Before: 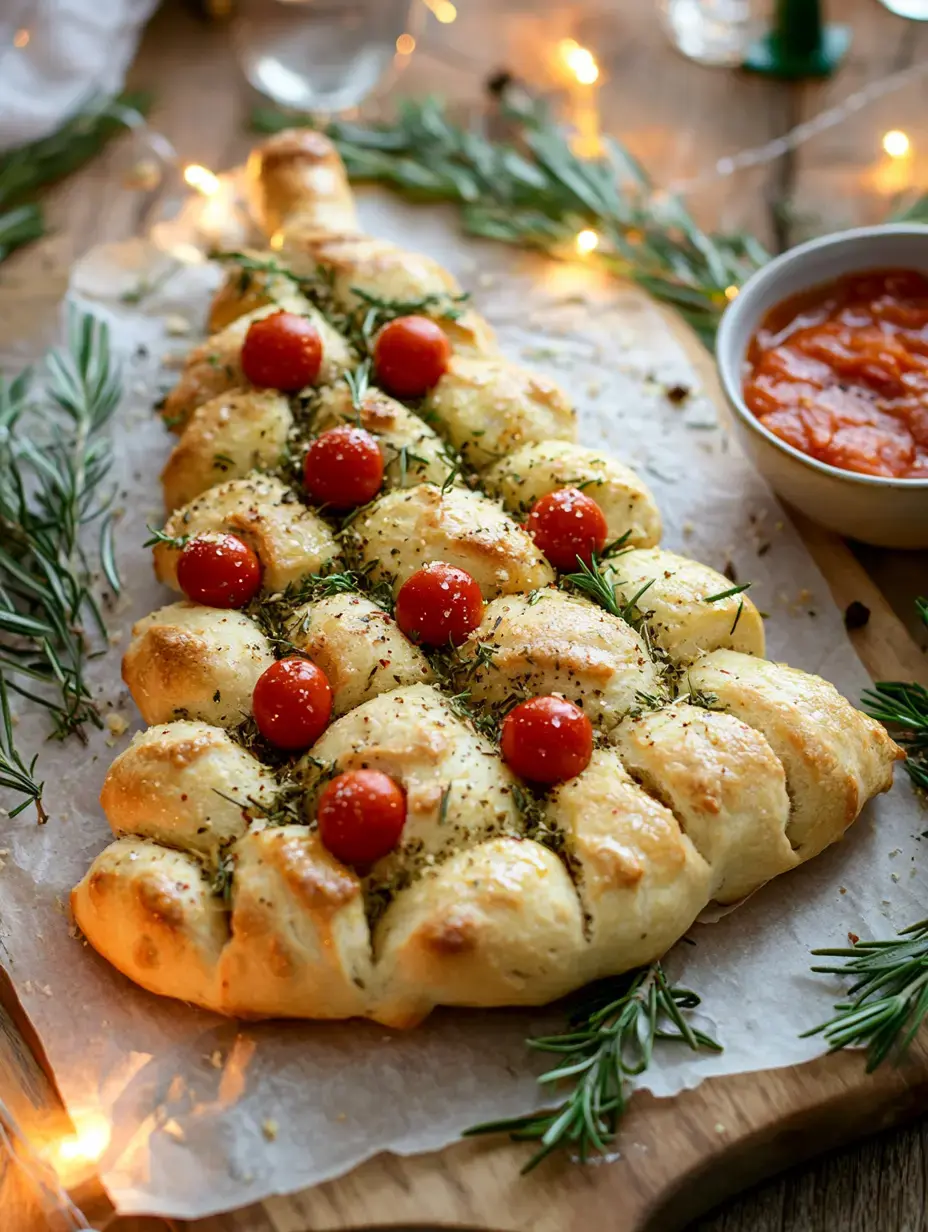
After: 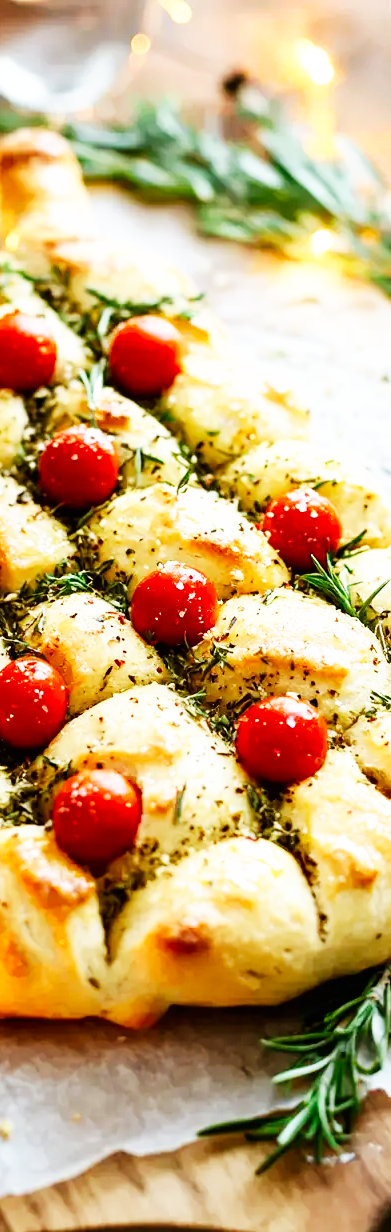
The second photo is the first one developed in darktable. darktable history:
crop: left 28.583%, right 29.231%
base curve: curves: ch0 [(0, 0) (0.007, 0.004) (0.027, 0.03) (0.046, 0.07) (0.207, 0.54) (0.442, 0.872) (0.673, 0.972) (1, 1)], preserve colors none
